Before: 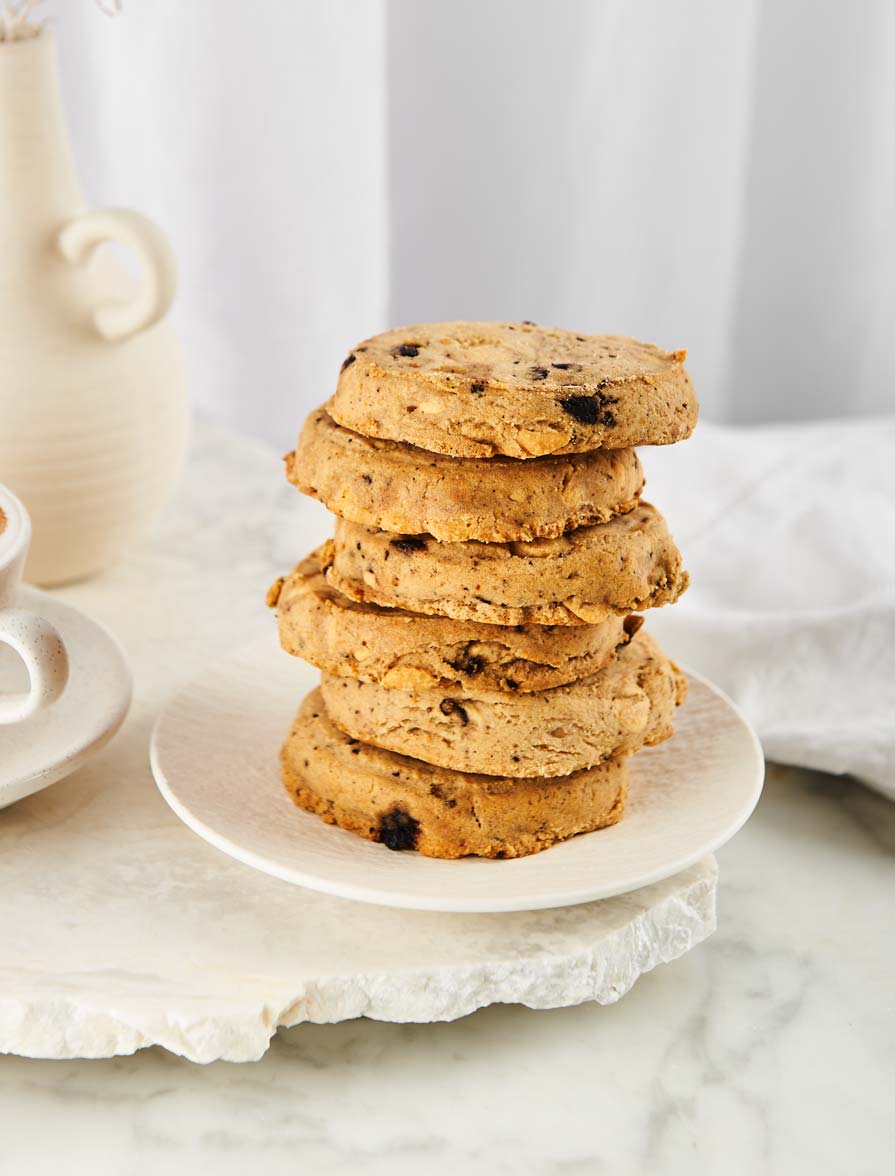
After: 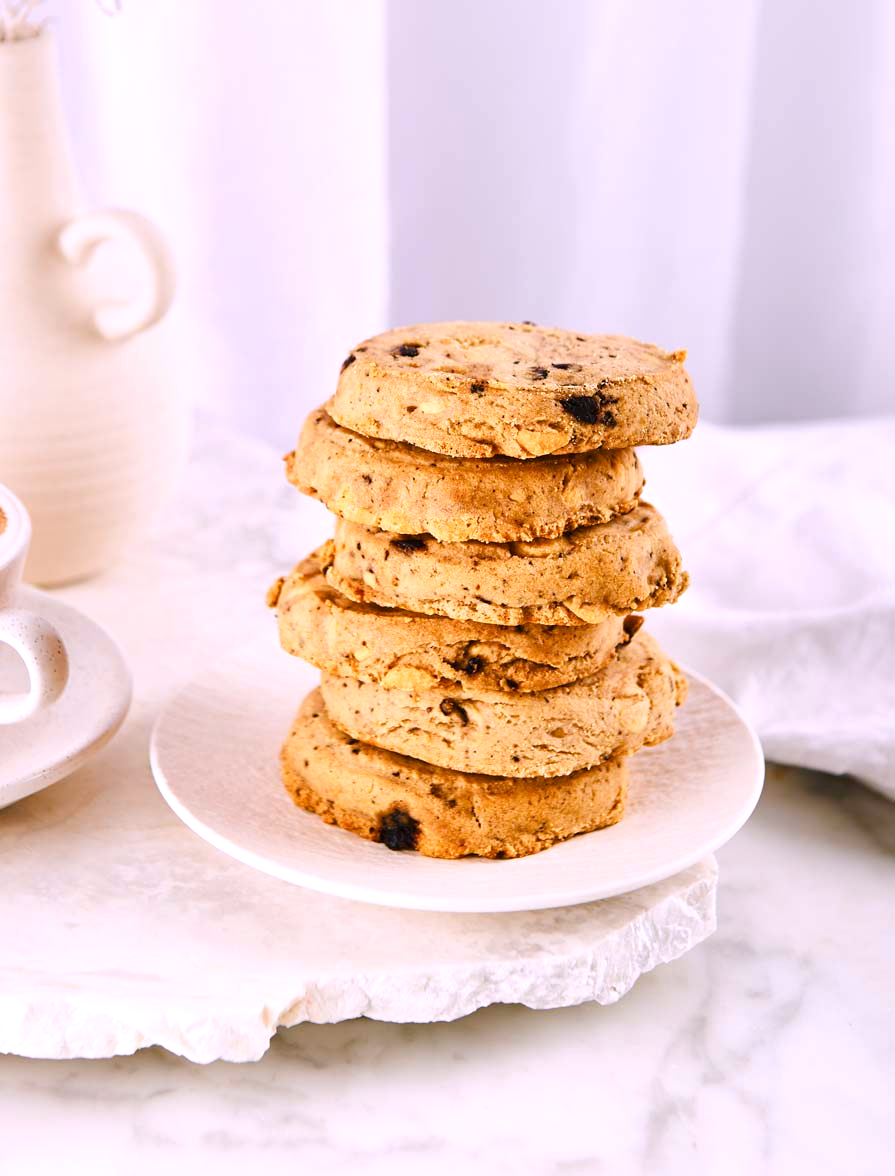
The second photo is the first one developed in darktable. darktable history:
color balance rgb: linear chroma grading › shadows 32%, linear chroma grading › global chroma -2%, linear chroma grading › mid-tones 4%, perceptual saturation grading › global saturation -2%, perceptual saturation grading › highlights -8%, perceptual saturation grading › mid-tones 8%, perceptual saturation grading › shadows 4%, perceptual brilliance grading › highlights 8%, perceptual brilliance grading › mid-tones 4%, perceptual brilliance grading › shadows 2%, global vibrance 16%, saturation formula JzAzBz (2021)
shadows and highlights: radius 334.93, shadows 63.48, highlights 6.06, compress 87.7%, highlights color adjustment 39.73%, soften with gaussian
white balance: red 1.066, blue 1.119
levels: levels [0, 0.498, 1]
